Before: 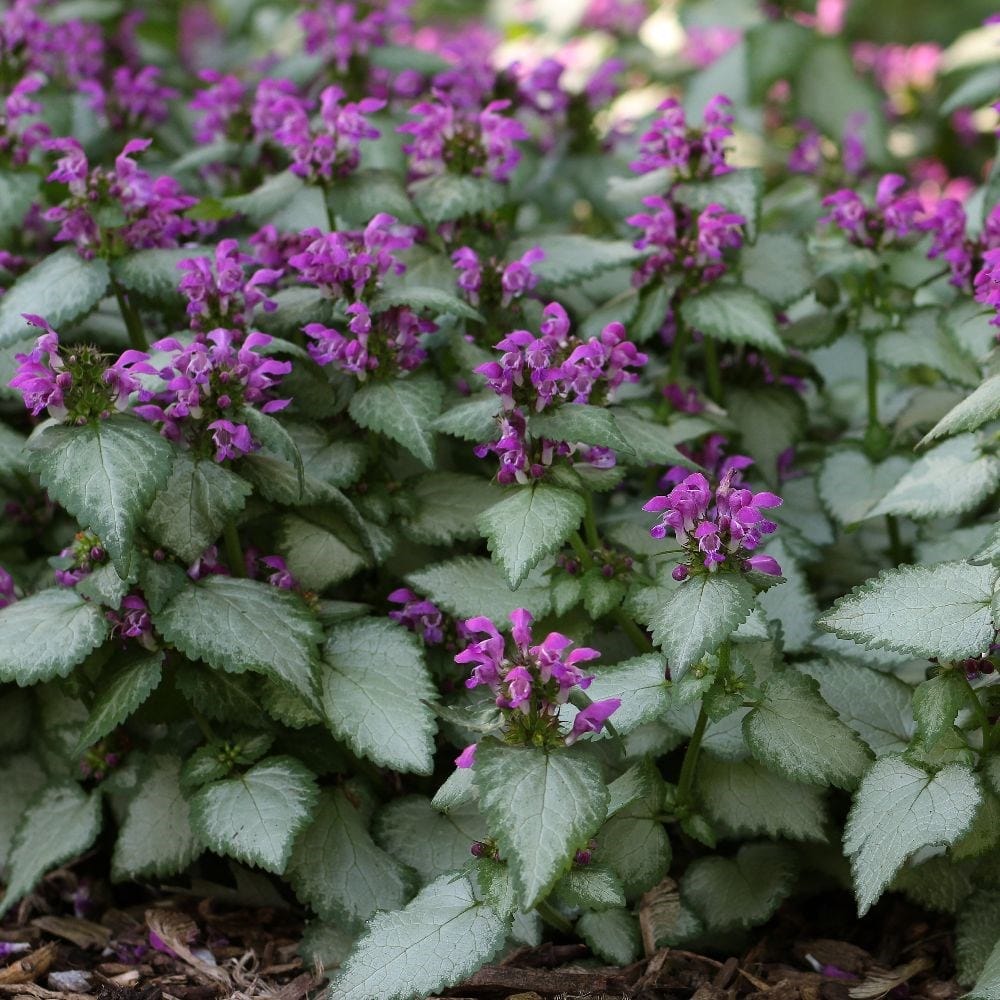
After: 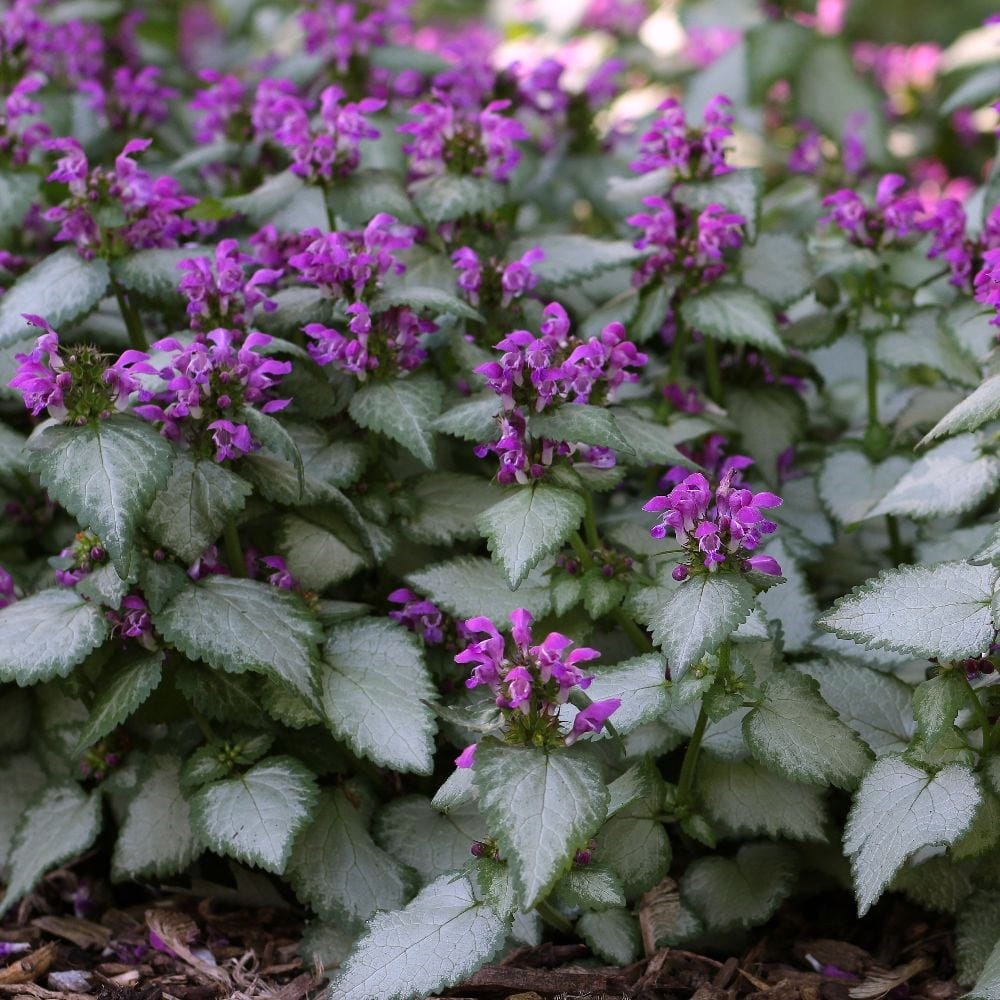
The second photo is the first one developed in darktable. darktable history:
color calibration: output R [1.063, -0.012, -0.003, 0], output B [-0.079, 0.047, 1, 0], x 0.372, y 0.386, temperature 4285.41 K
